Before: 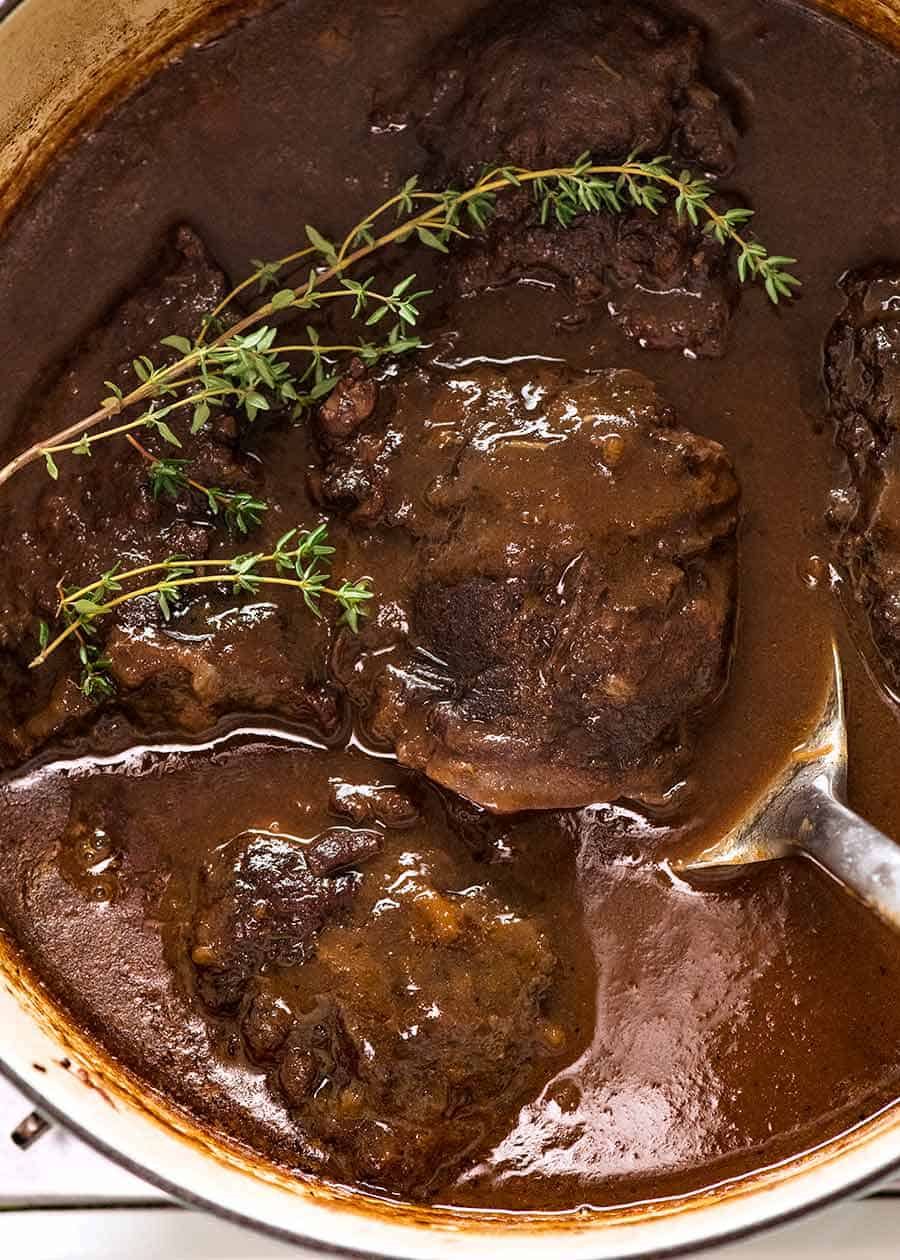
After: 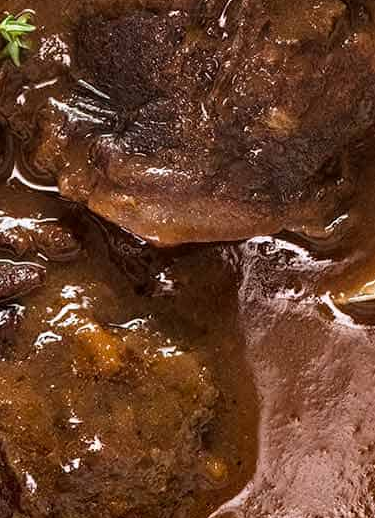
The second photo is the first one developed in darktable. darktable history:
crop: left 37.586%, top 45.006%, right 20.651%, bottom 13.844%
